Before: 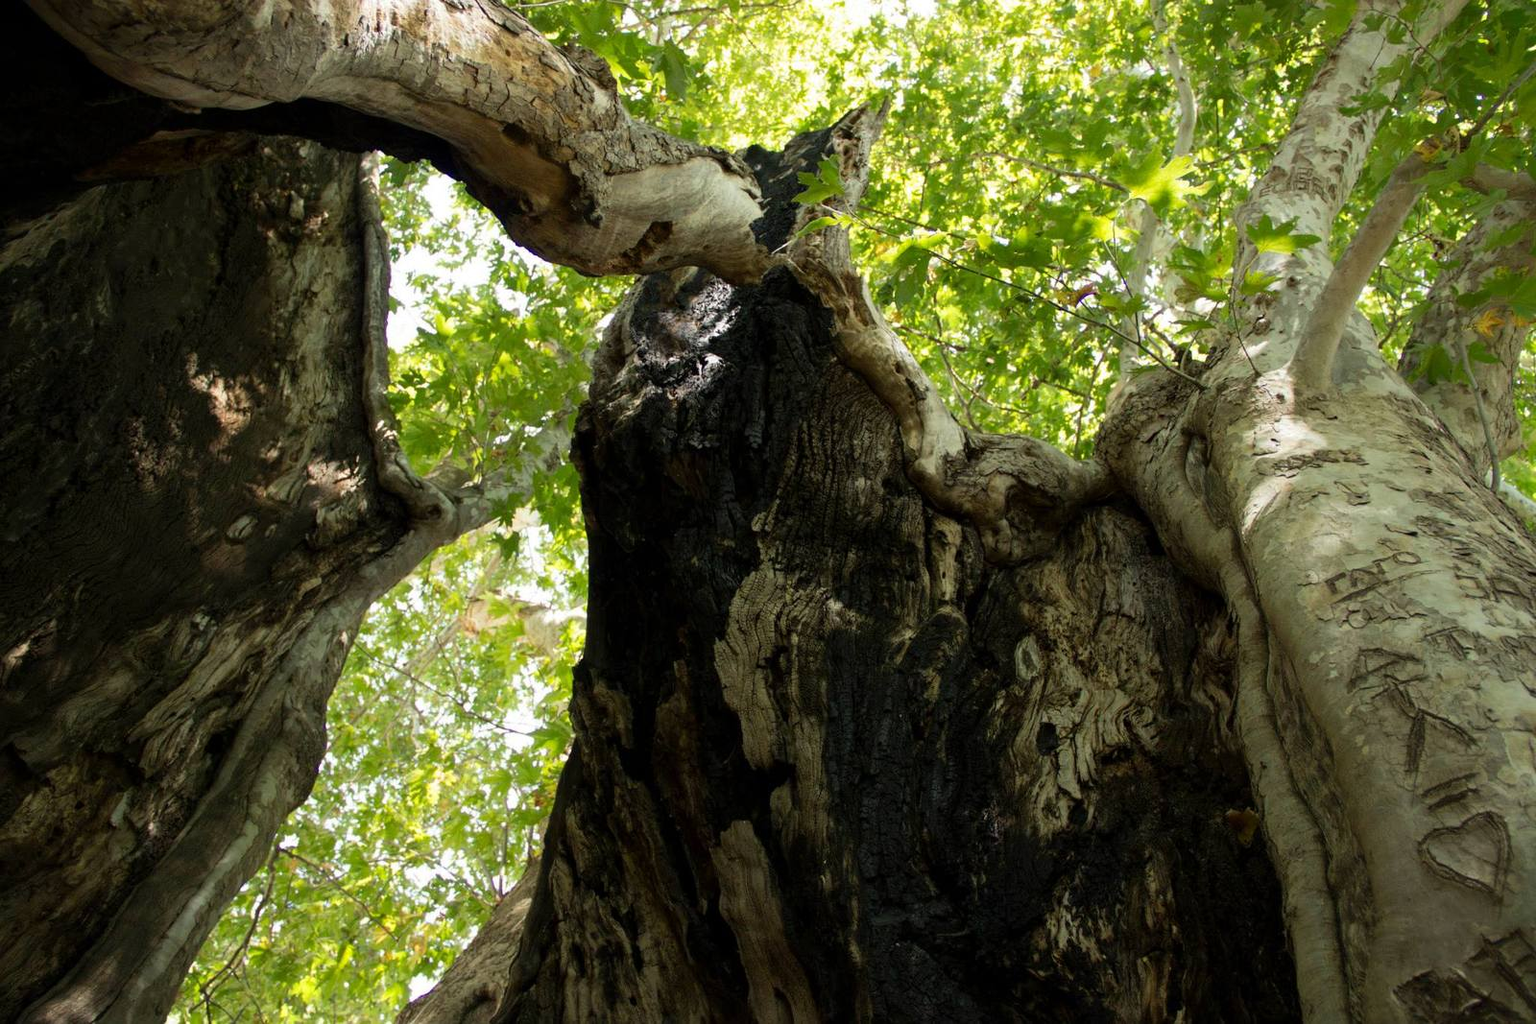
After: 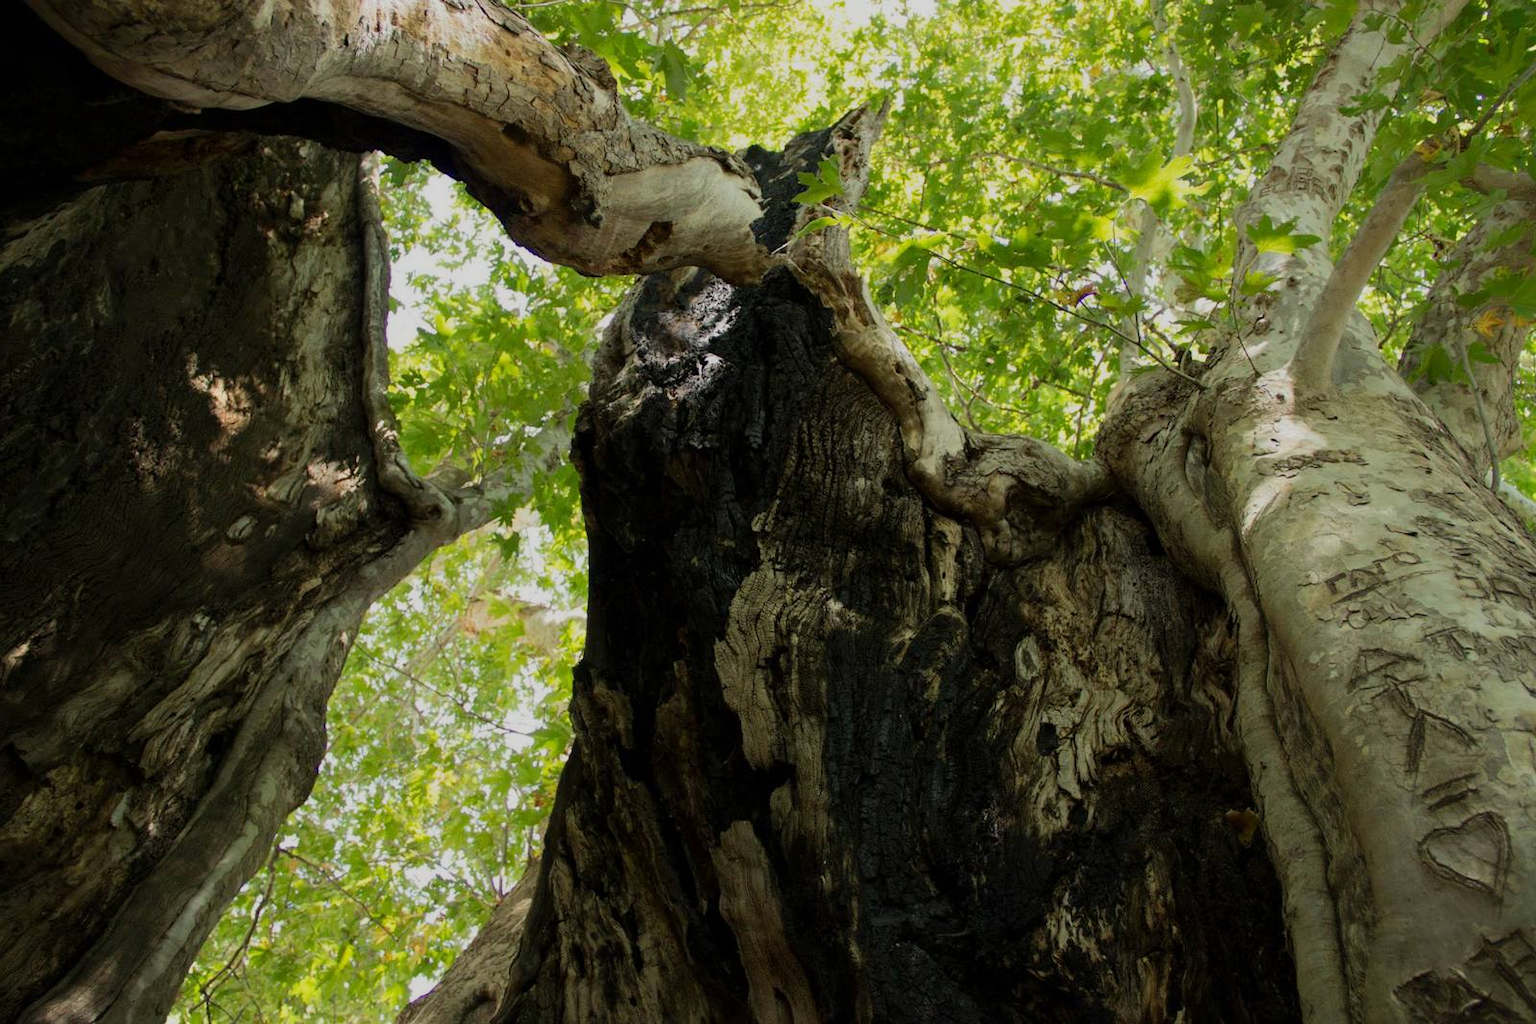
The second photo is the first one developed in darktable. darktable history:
tone equalizer: -8 EV -0.002 EV, -7 EV 0.005 EV, -6 EV -0.016 EV, -5 EV 0.012 EV, -4 EV -0.025 EV, -3 EV 0.026 EV, -2 EV -0.043 EV, -1 EV -0.269 EV, +0 EV -0.577 EV, smoothing diameter 24.84%, edges refinement/feathering 12.85, preserve details guided filter
